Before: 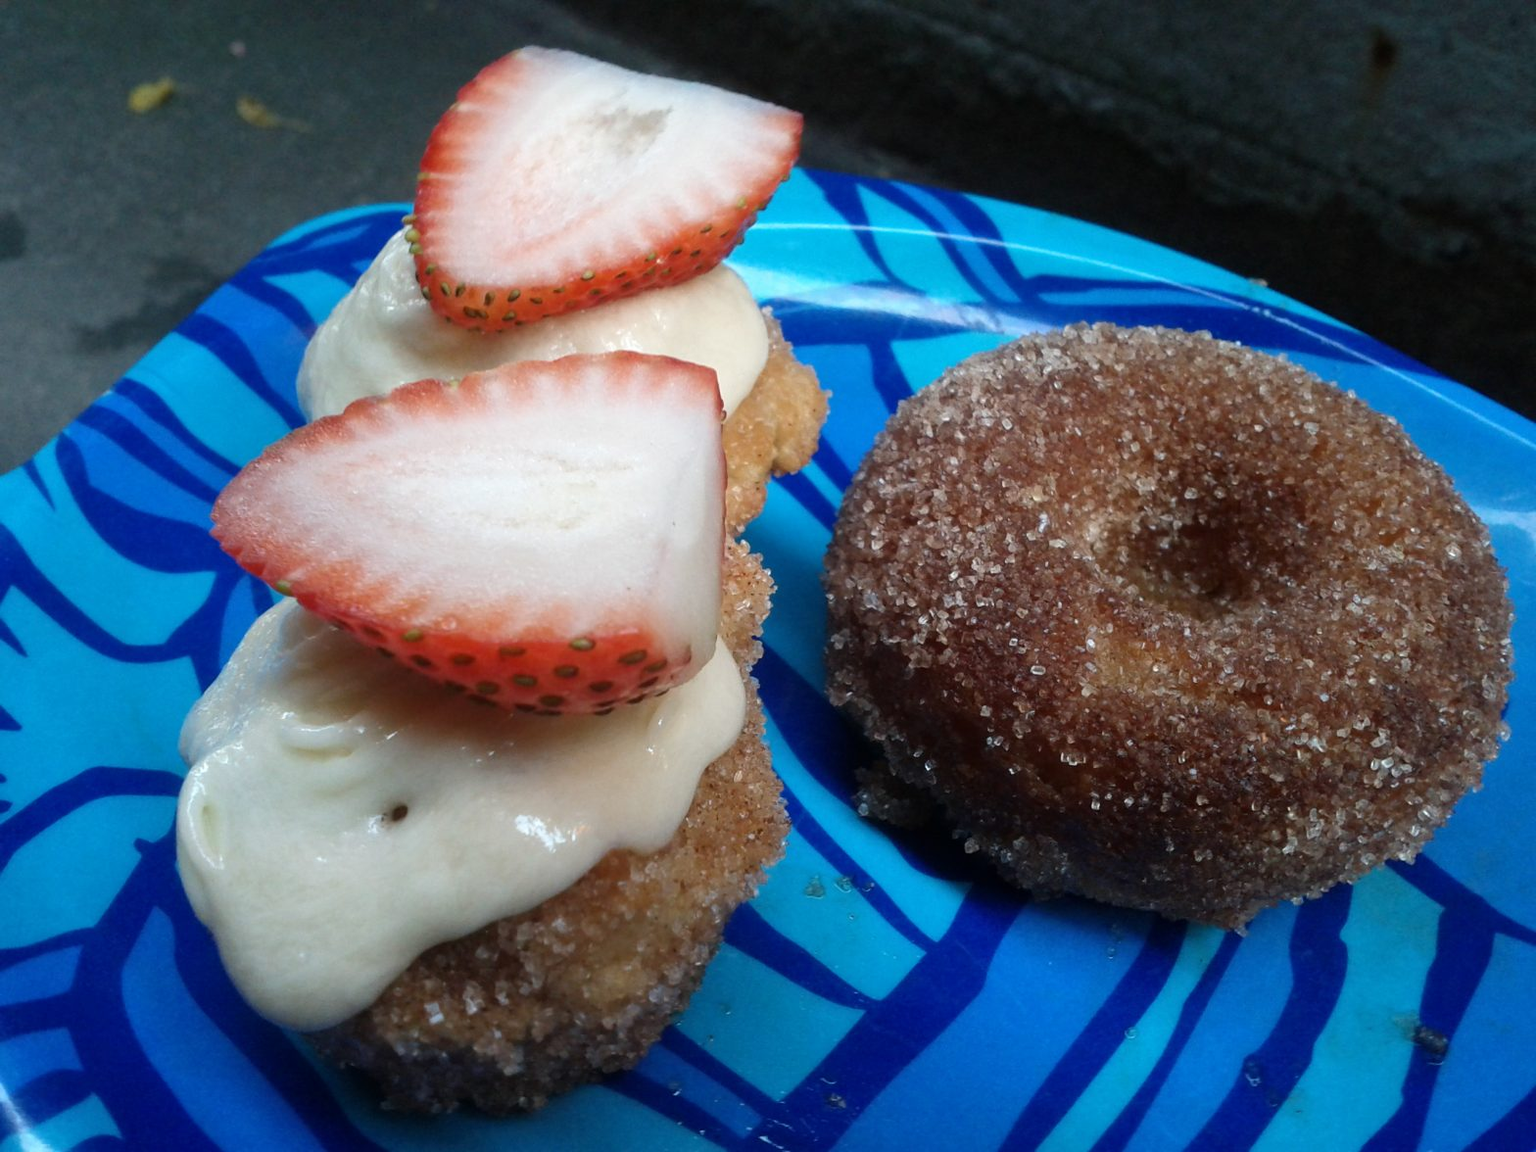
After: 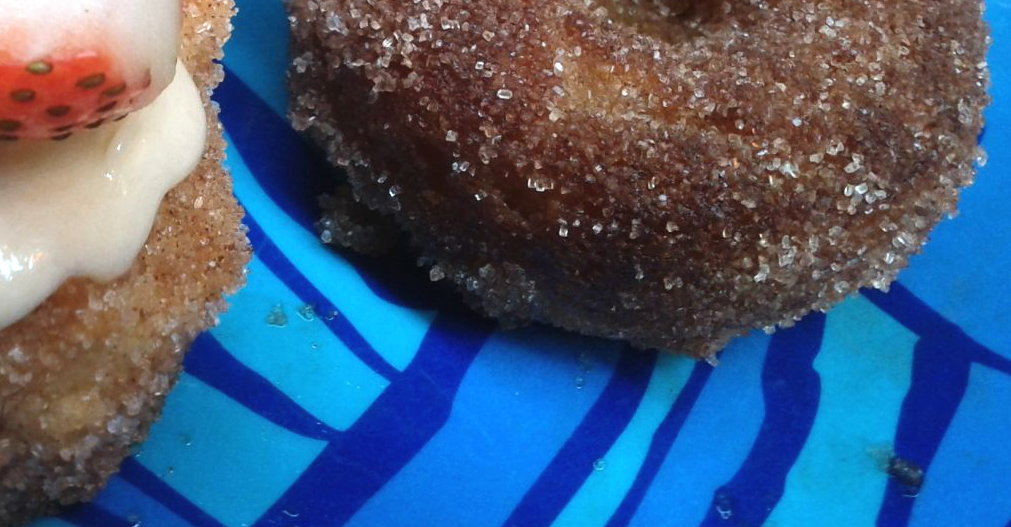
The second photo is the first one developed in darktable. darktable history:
exposure: black level correction -0.002, exposure 0.54 EV, compensate highlight preservation false
crop and rotate: left 35.509%, top 50.238%, bottom 4.934%
